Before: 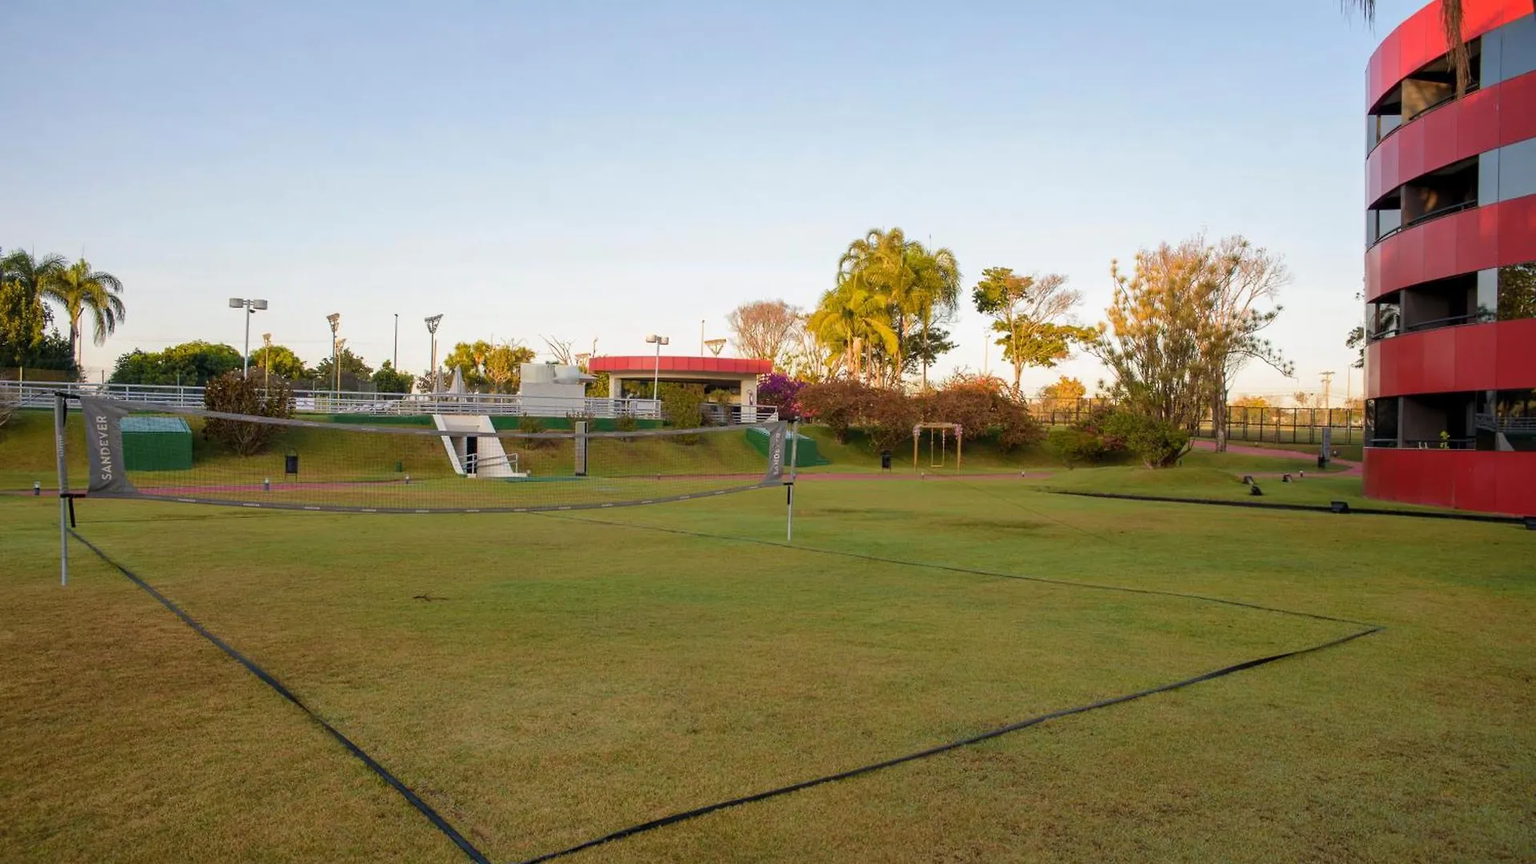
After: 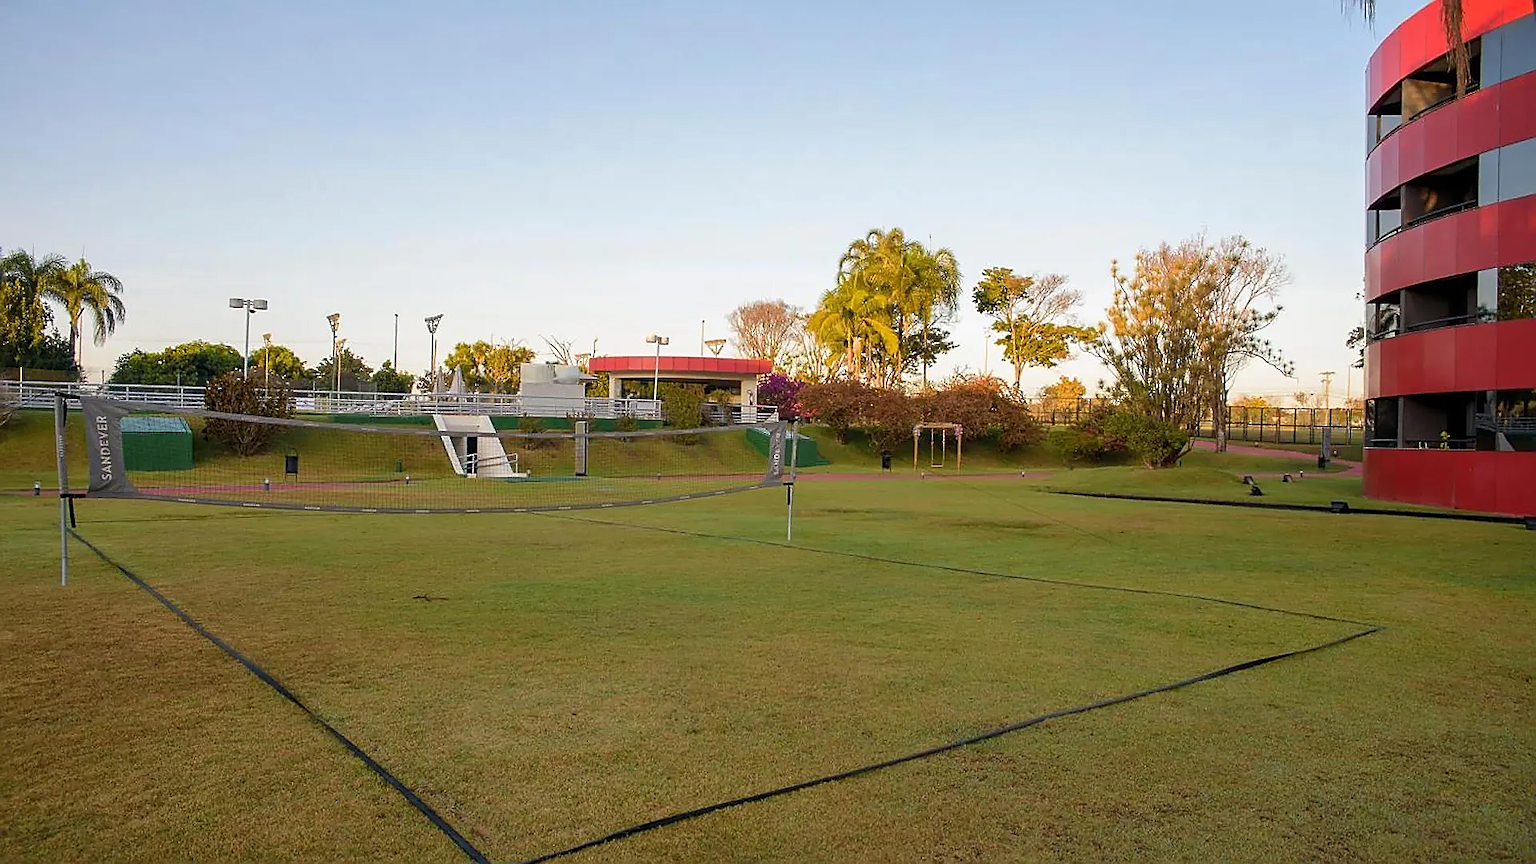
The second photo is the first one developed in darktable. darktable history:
tone equalizer: edges refinement/feathering 500, mask exposure compensation -1.57 EV, preserve details guided filter
sharpen: radius 1.395, amount 1.242, threshold 0.703
